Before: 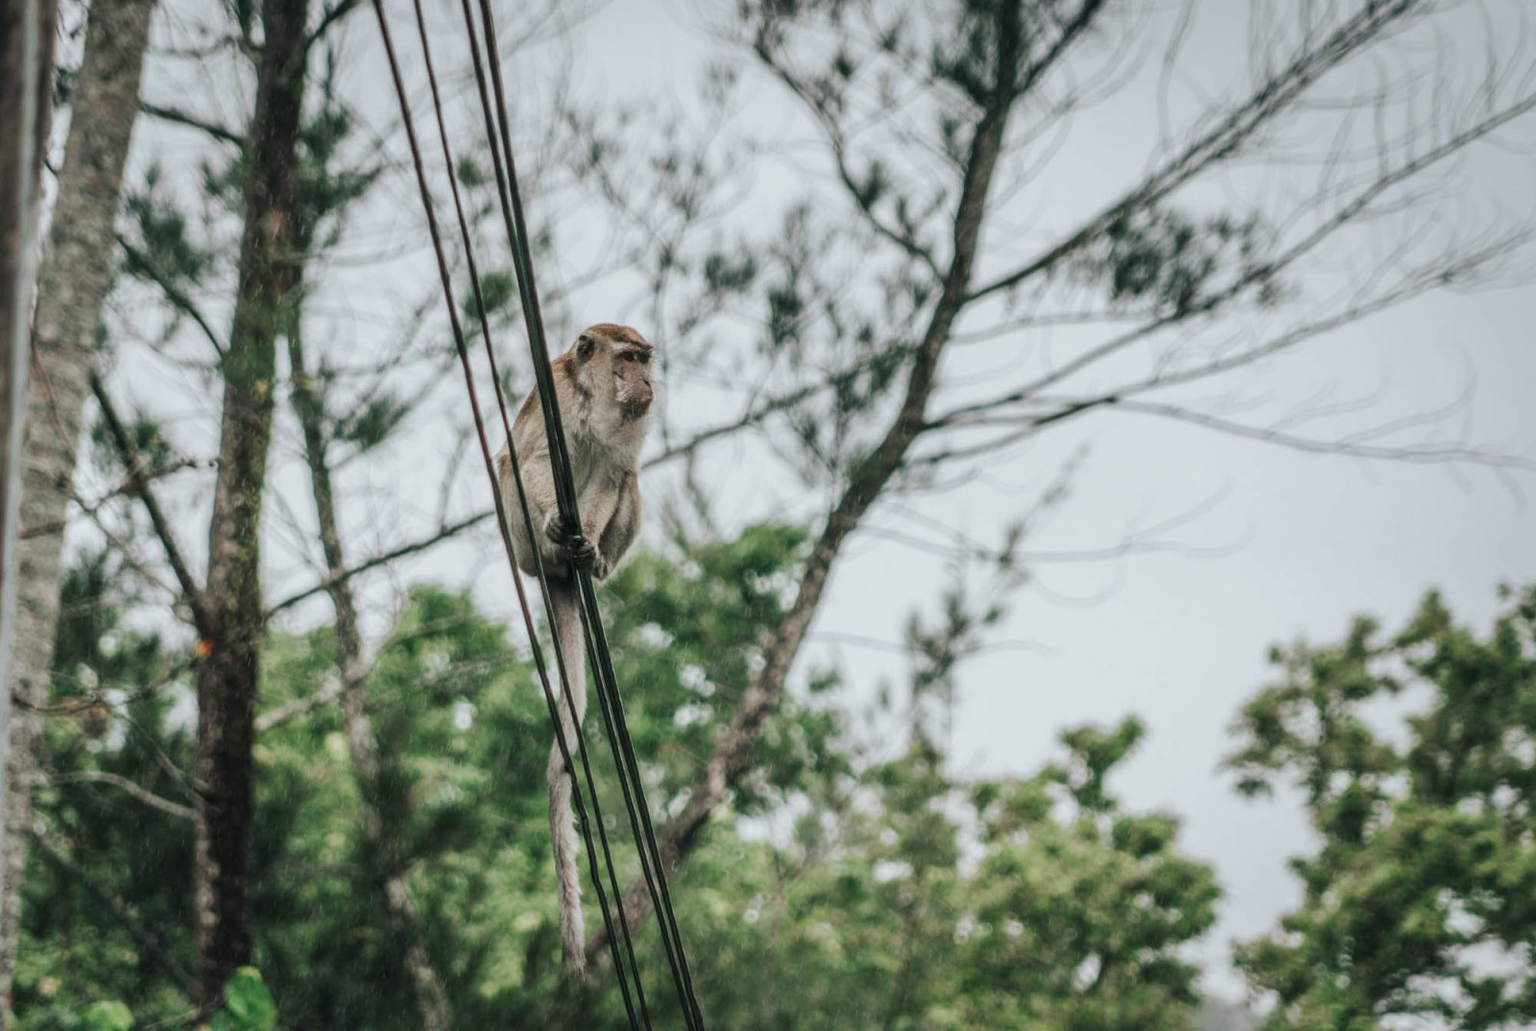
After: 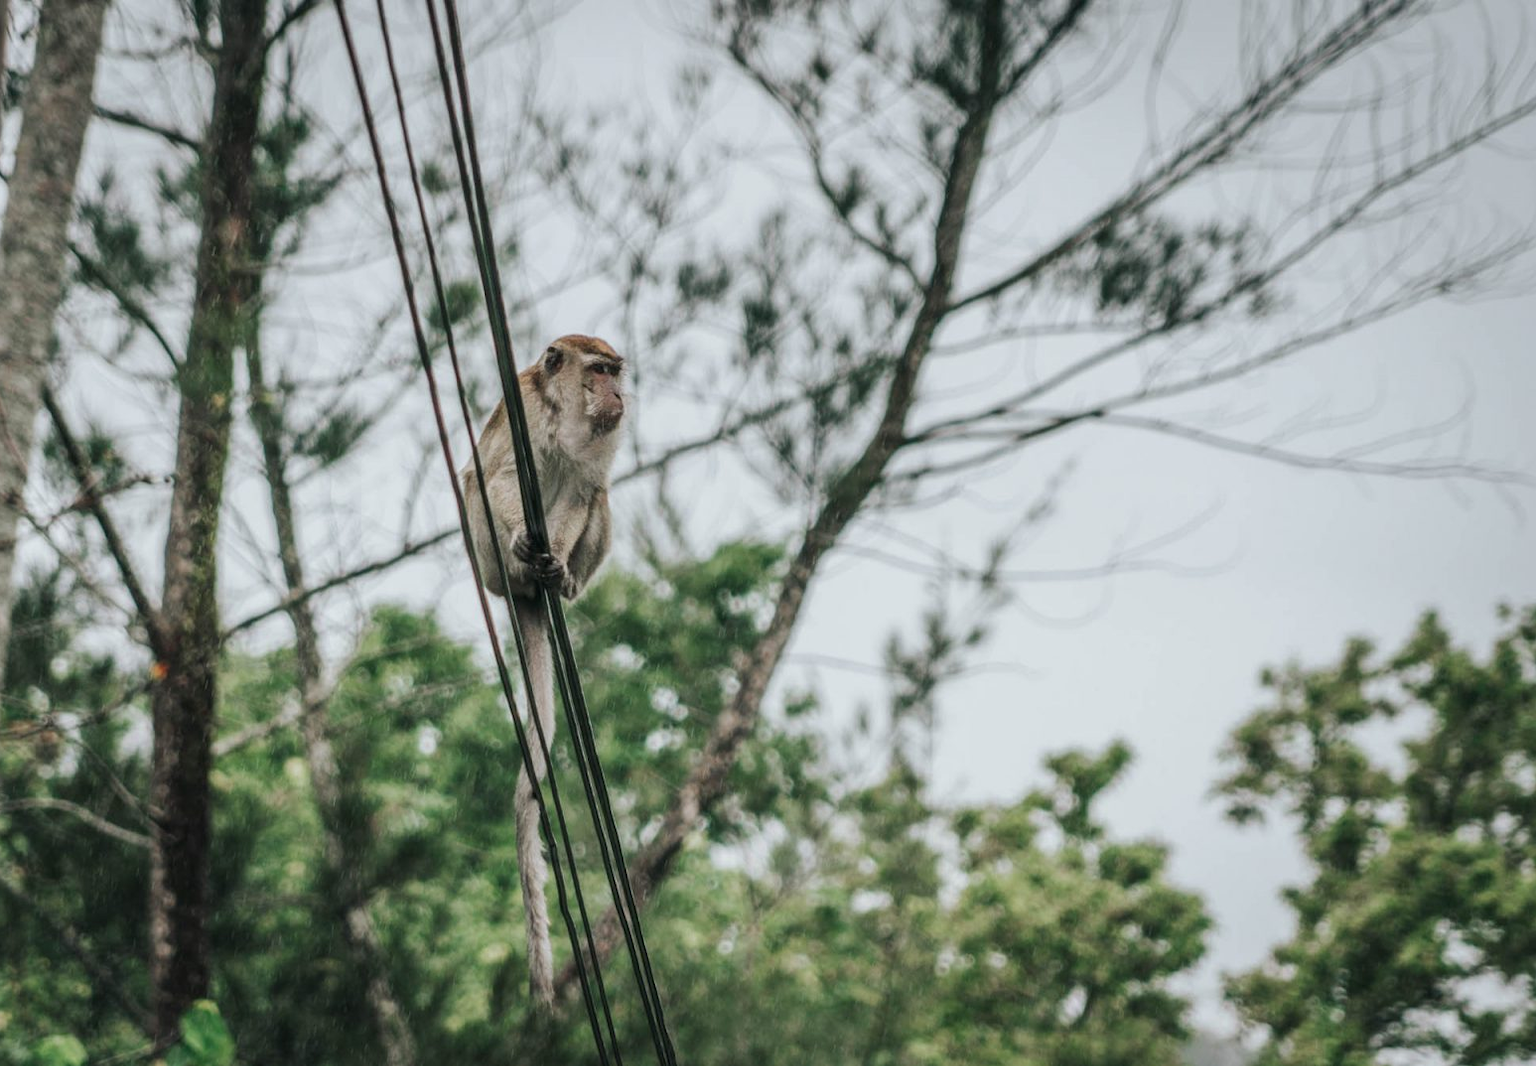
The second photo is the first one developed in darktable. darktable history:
crop and rotate: left 3.262%
